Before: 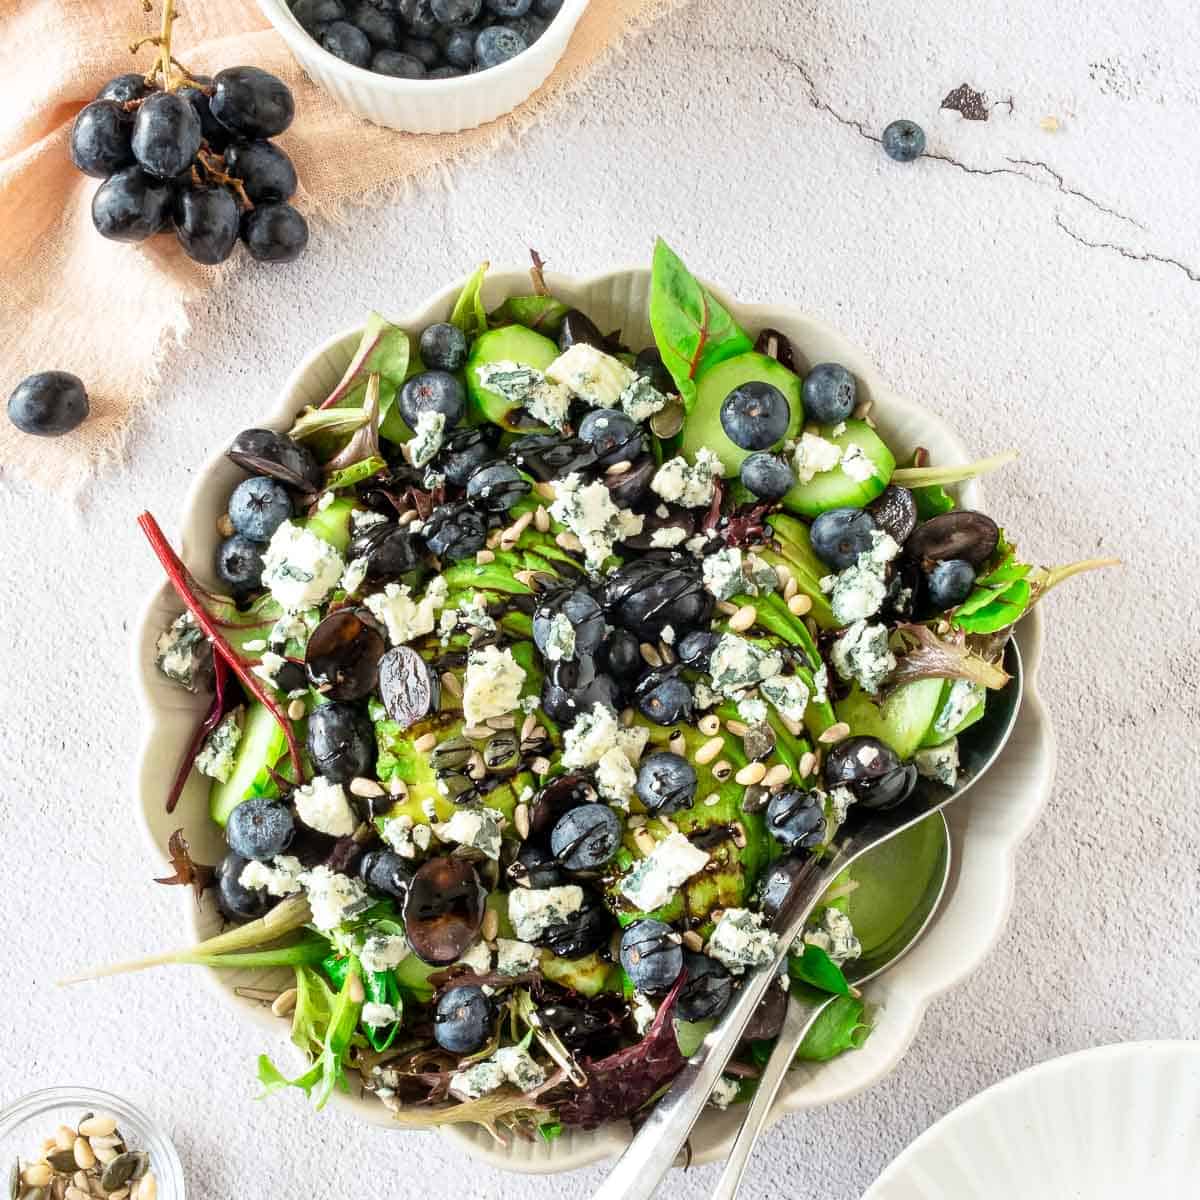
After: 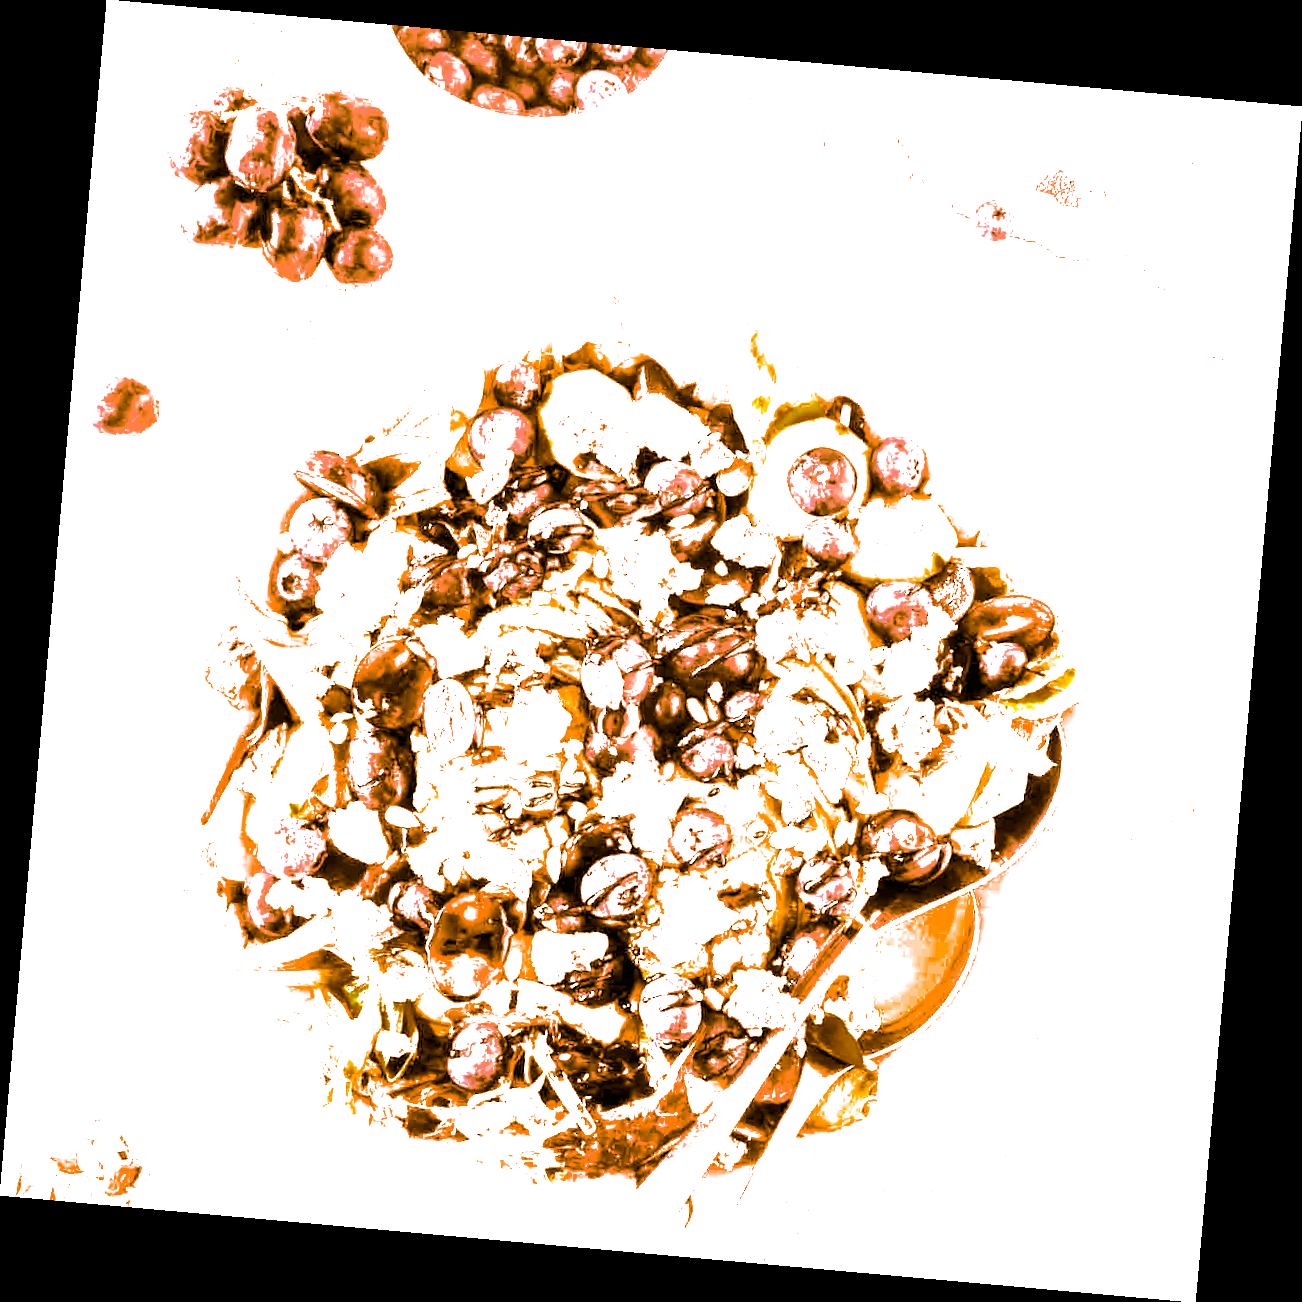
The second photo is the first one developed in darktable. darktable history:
rotate and perspective: rotation 5.12°, automatic cropping off
split-toning: shadows › hue 26°, shadows › saturation 0.92, highlights › hue 40°, highlights › saturation 0.92, balance -63, compress 0%
color correction: highlights a* -15.58, highlights b* 40, shadows a* -40, shadows b* -26.18
white balance: red 4.26, blue 1.802
